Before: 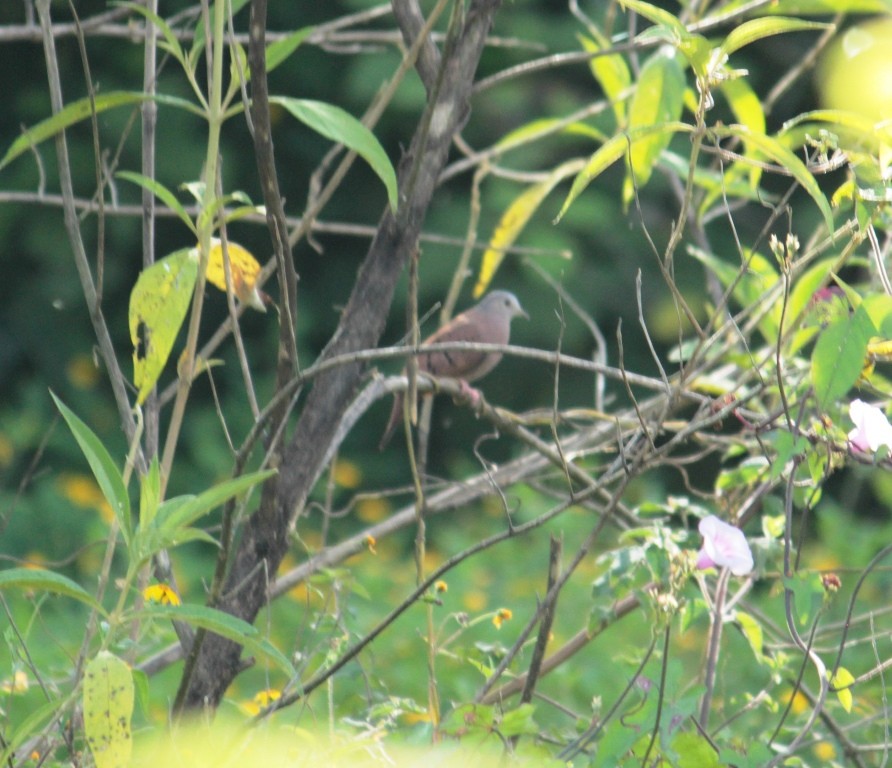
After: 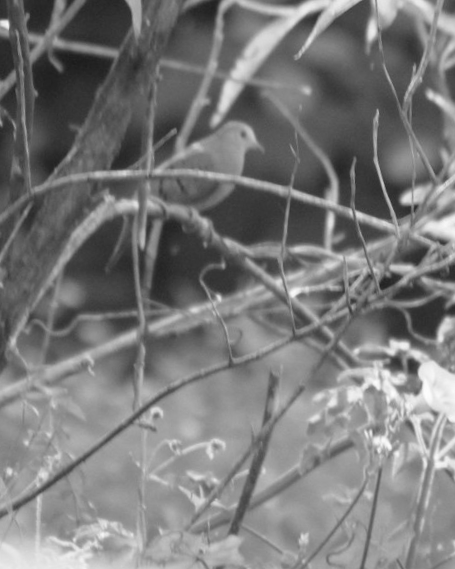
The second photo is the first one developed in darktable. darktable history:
rotate and perspective: rotation 4.1°, automatic cropping off
color balance rgb: shadows lift › chroma 2%, shadows lift › hue 217.2°, power › chroma 0.25%, power › hue 60°, highlights gain › chroma 1.5%, highlights gain › hue 309.6°, global offset › luminance -0.5%, perceptual saturation grading › global saturation 15%, global vibrance 20%
monochrome: a 16.01, b -2.65, highlights 0.52
crop: left 31.379%, top 24.658%, right 20.326%, bottom 6.628%
